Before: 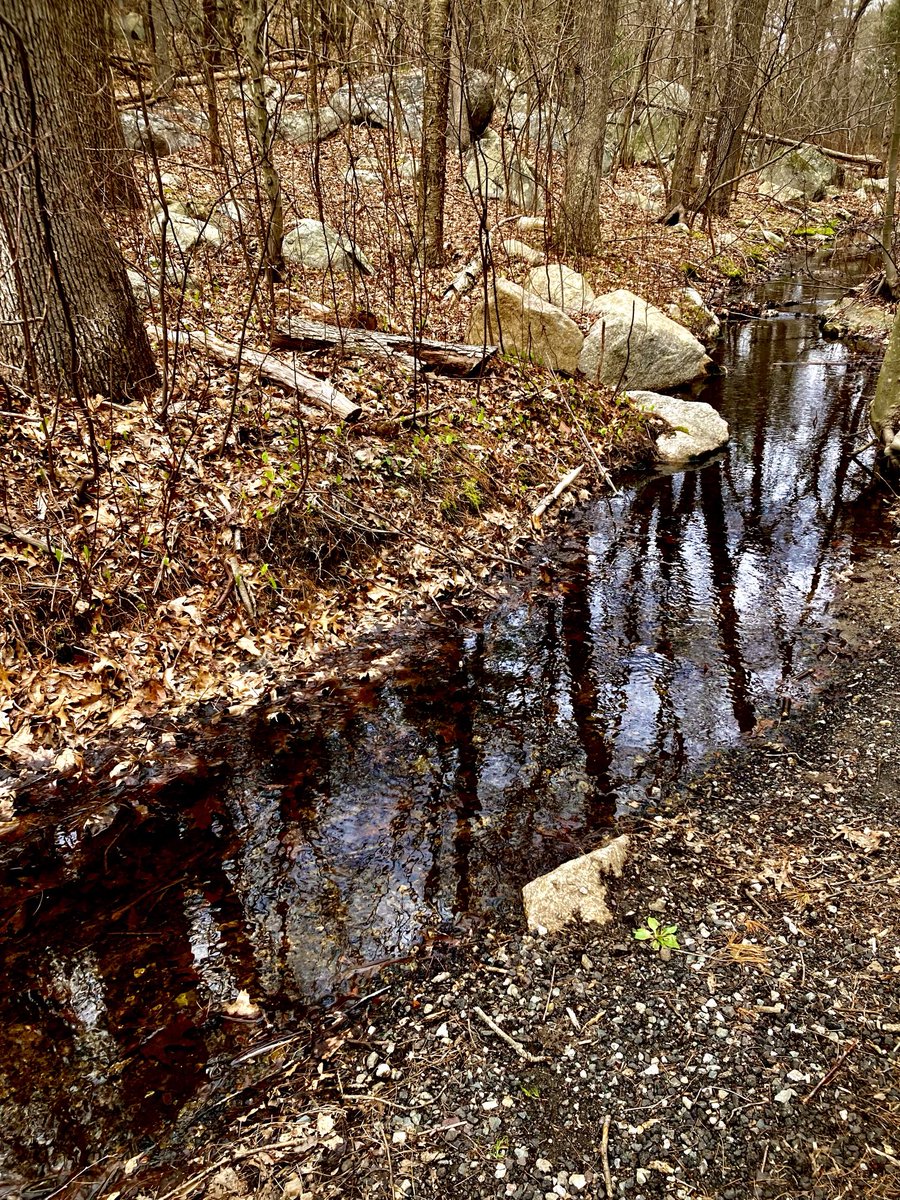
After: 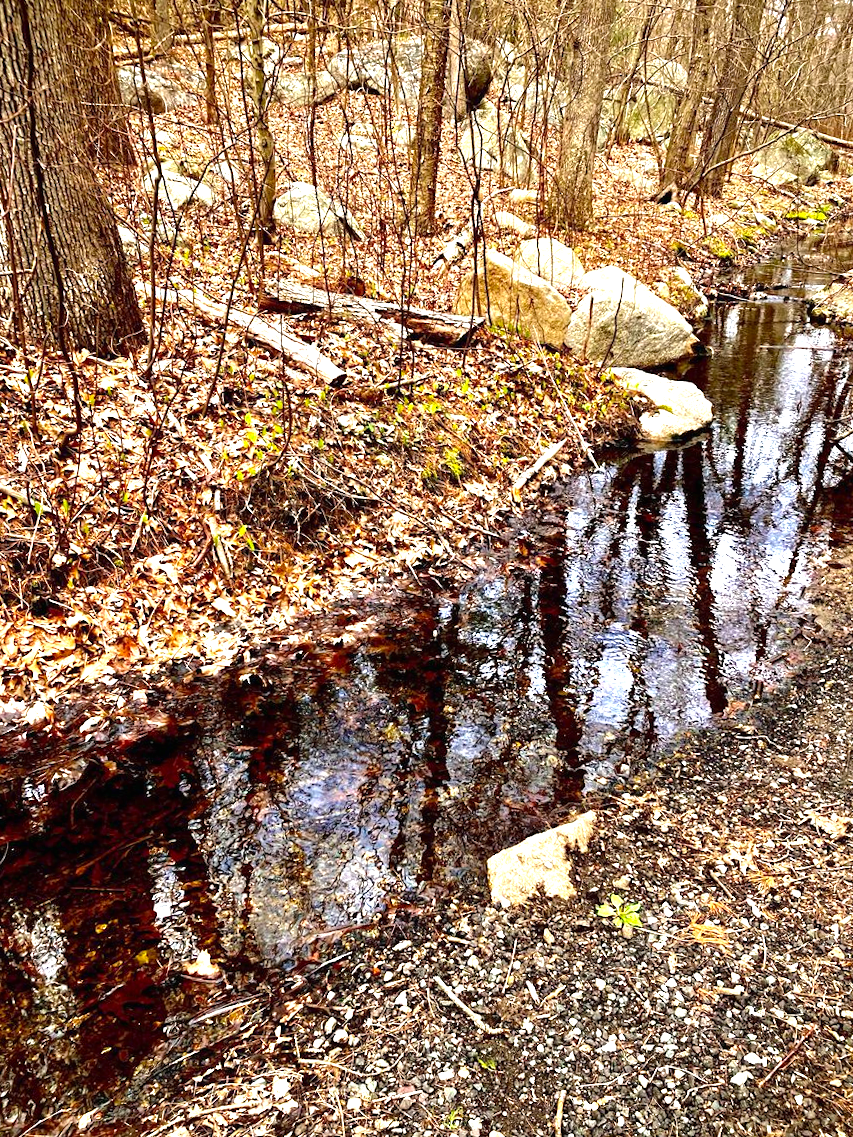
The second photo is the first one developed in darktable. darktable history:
exposure: black level correction 0, exposure 1.1 EV, compensate exposure bias true, compensate highlight preservation false
crop and rotate: angle -2.38°
